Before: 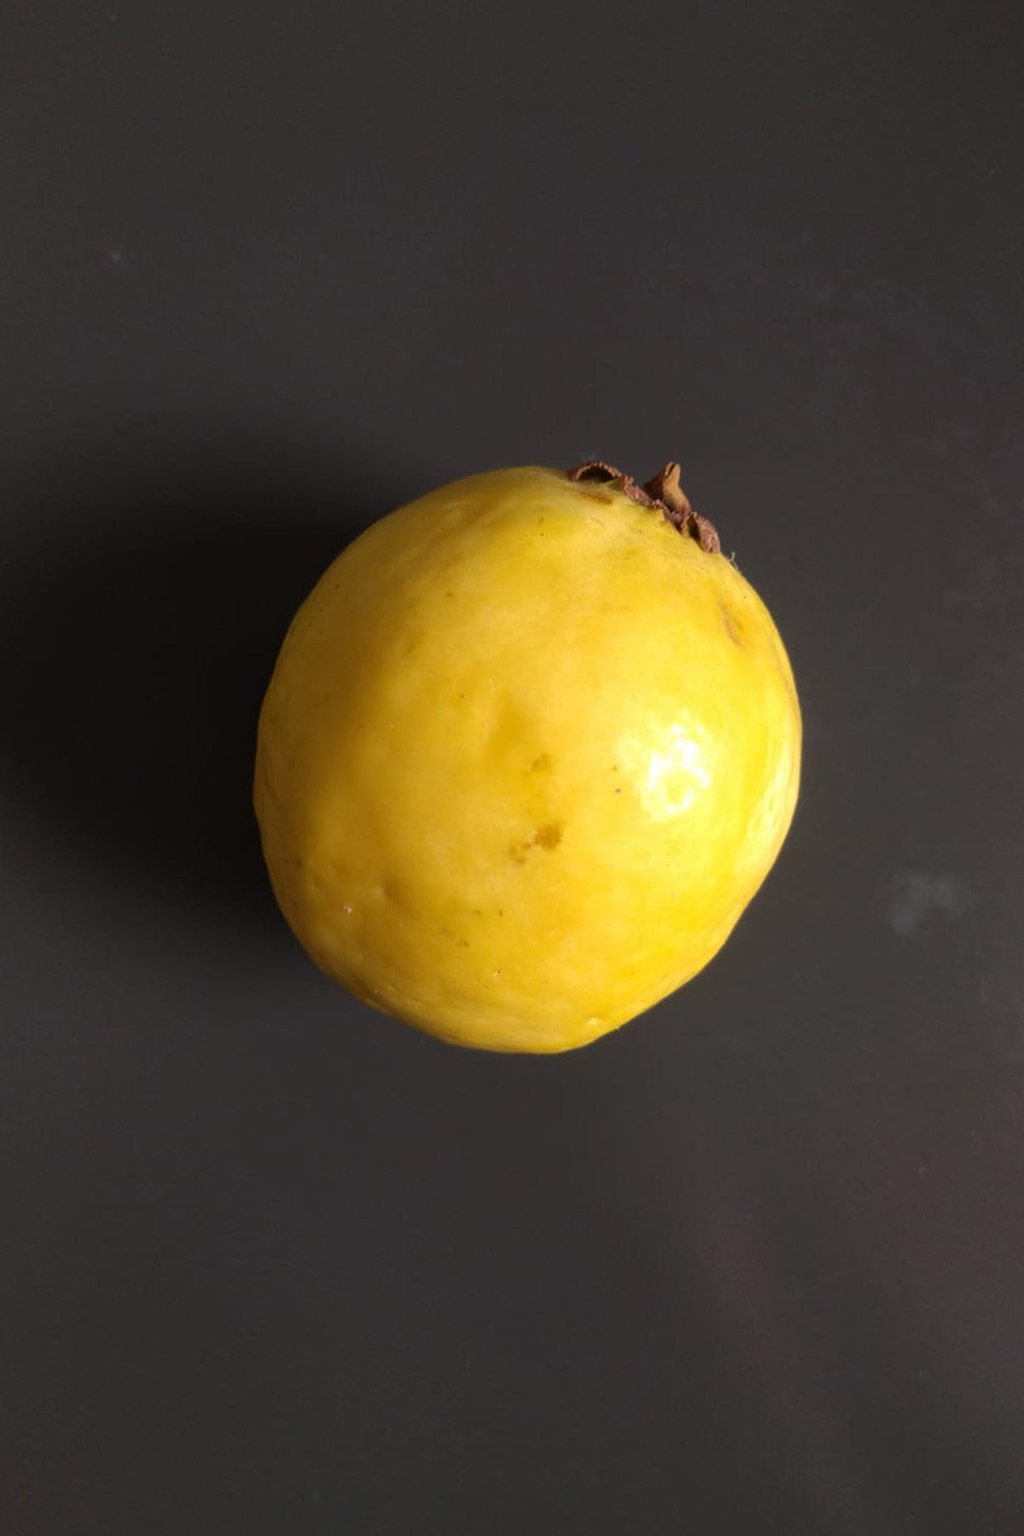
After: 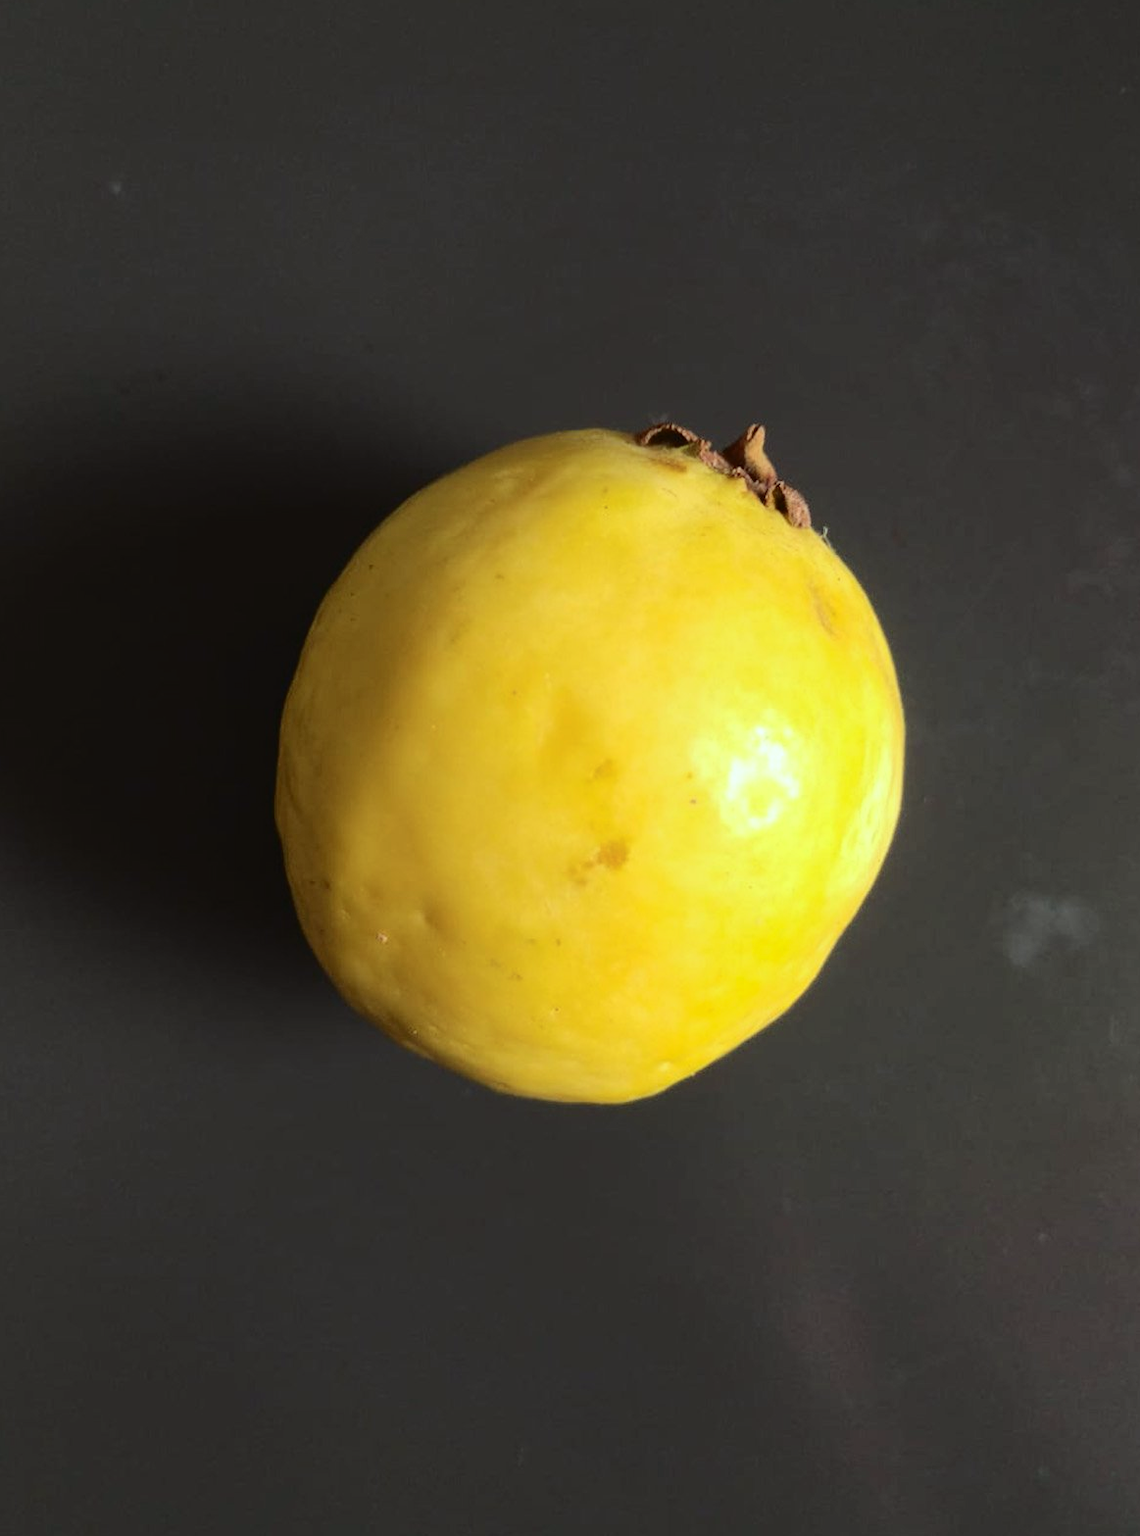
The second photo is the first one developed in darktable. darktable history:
color correction: highlights a* -7.95, highlights b* 3.21
crop: left 1.473%, top 6.093%, right 1.506%, bottom 6.85%
tone curve: curves: ch0 [(0, 0) (0.003, 0.015) (0.011, 0.021) (0.025, 0.032) (0.044, 0.046) (0.069, 0.062) (0.1, 0.08) (0.136, 0.117) (0.177, 0.165) (0.224, 0.221) (0.277, 0.298) (0.335, 0.385) (0.399, 0.469) (0.468, 0.558) (0.543, 0.637) (0.623, 0.708) (0.709, 0.771) (0.801, 0.84) (0.898, 0.907) (1, 1)], color space Lab, independent channels, preserve colors none
